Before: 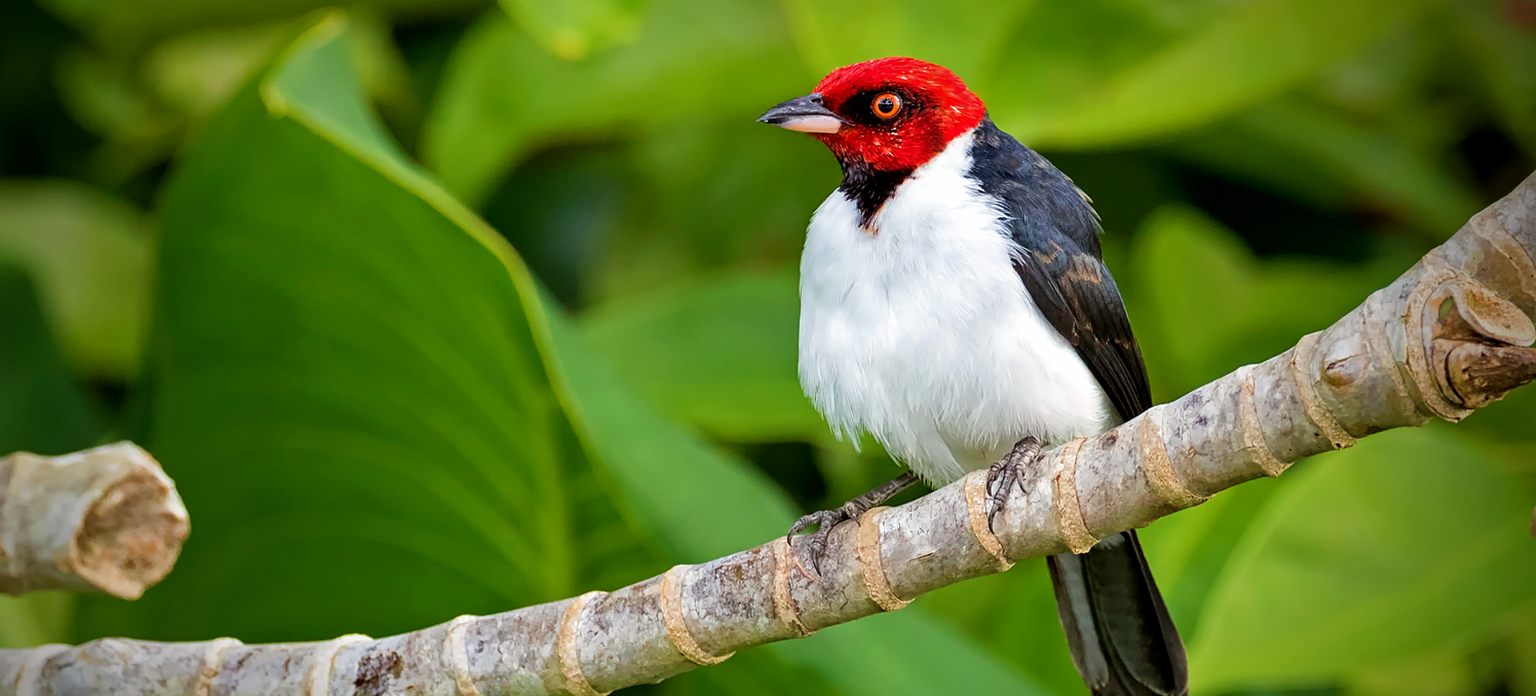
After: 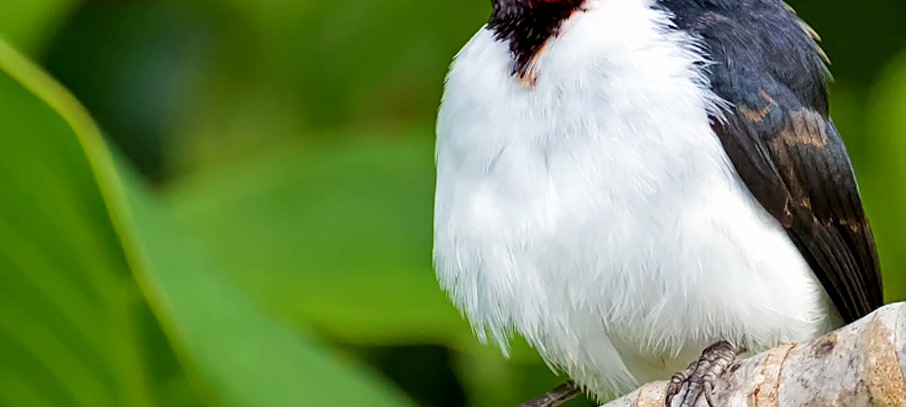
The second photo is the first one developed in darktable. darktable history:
rotate and perspective: rotation 0.062°, lens shift (vertical) 0.115, lens shift (horizontal) -0.133, crop left 0.047, crop right 0.94, crop top 0.061, crop bottom 0.94
crop: left 25%, top 25%, right 25%, bottom 25%
